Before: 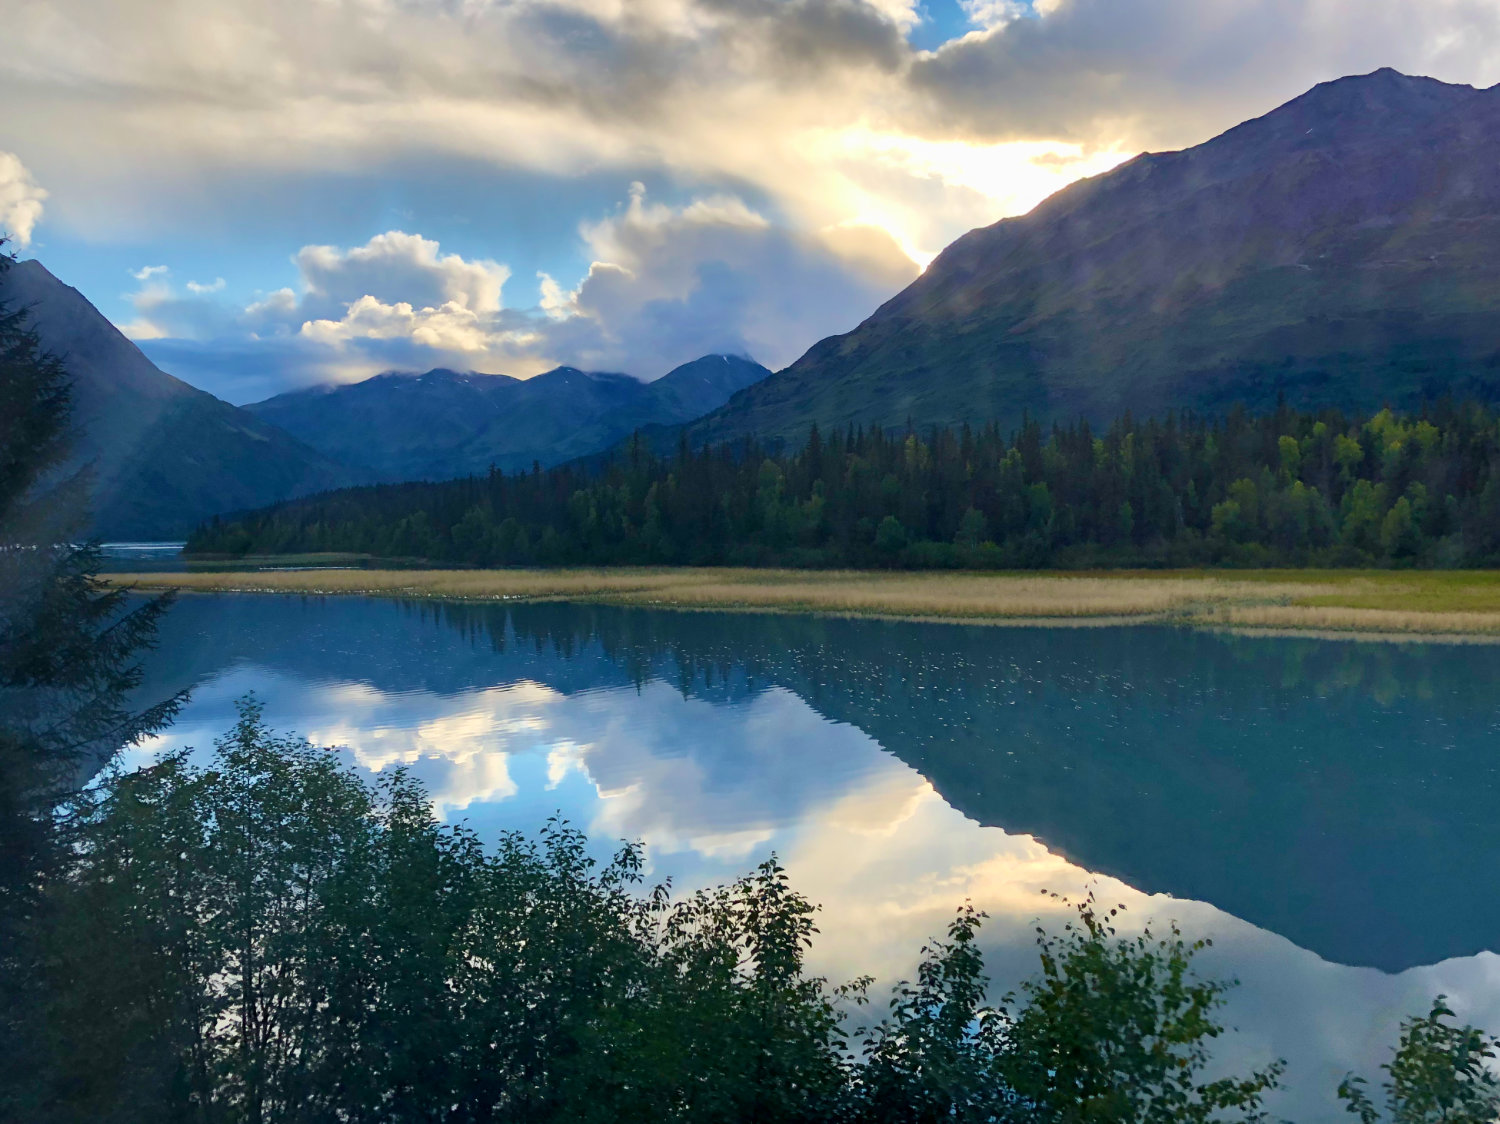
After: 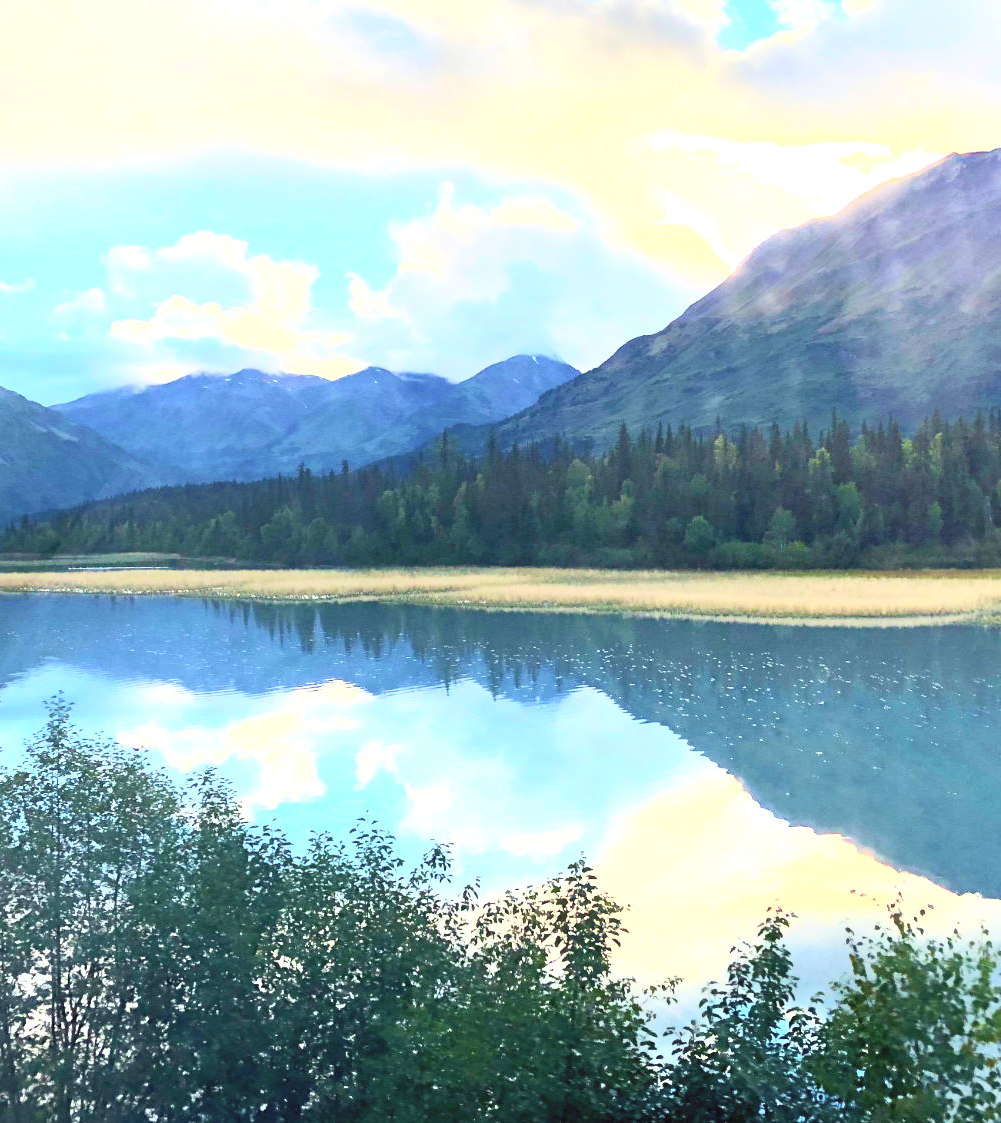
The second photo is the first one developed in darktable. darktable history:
exposure: black level correction 0, exposure 1.096 EV, compensate highlight preservation false
crop and rotate: left 12.803%, right 20.408%
contrast brightness saturation: contrast 0.371, brightness 0.519
